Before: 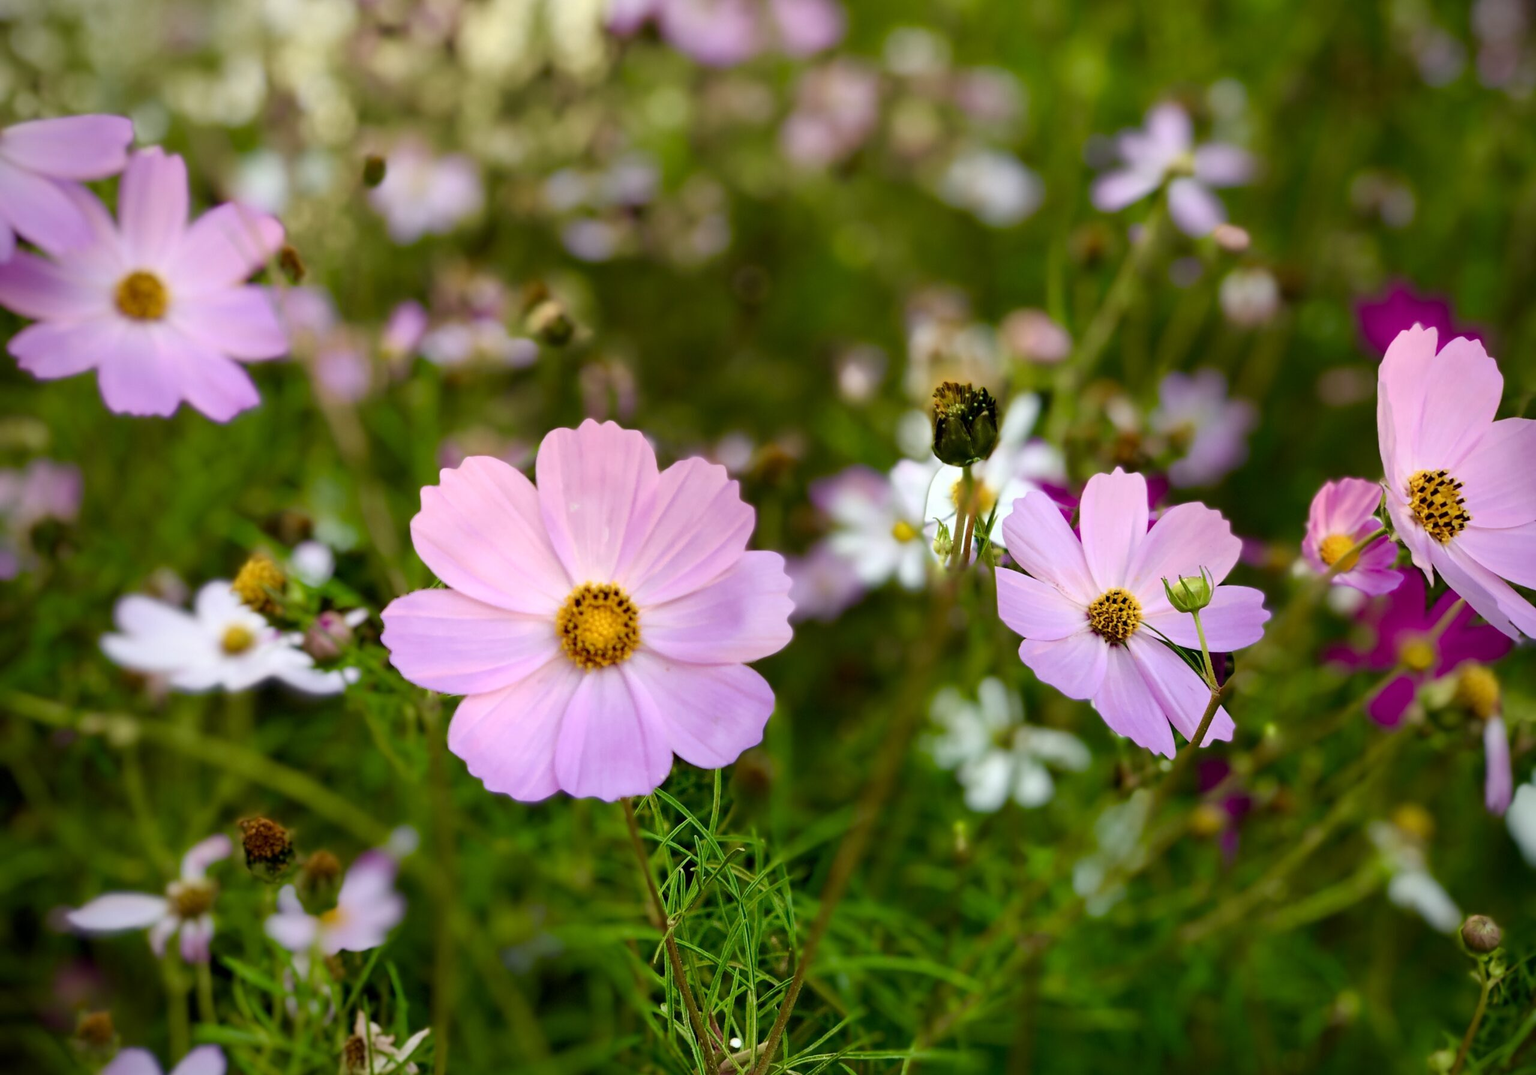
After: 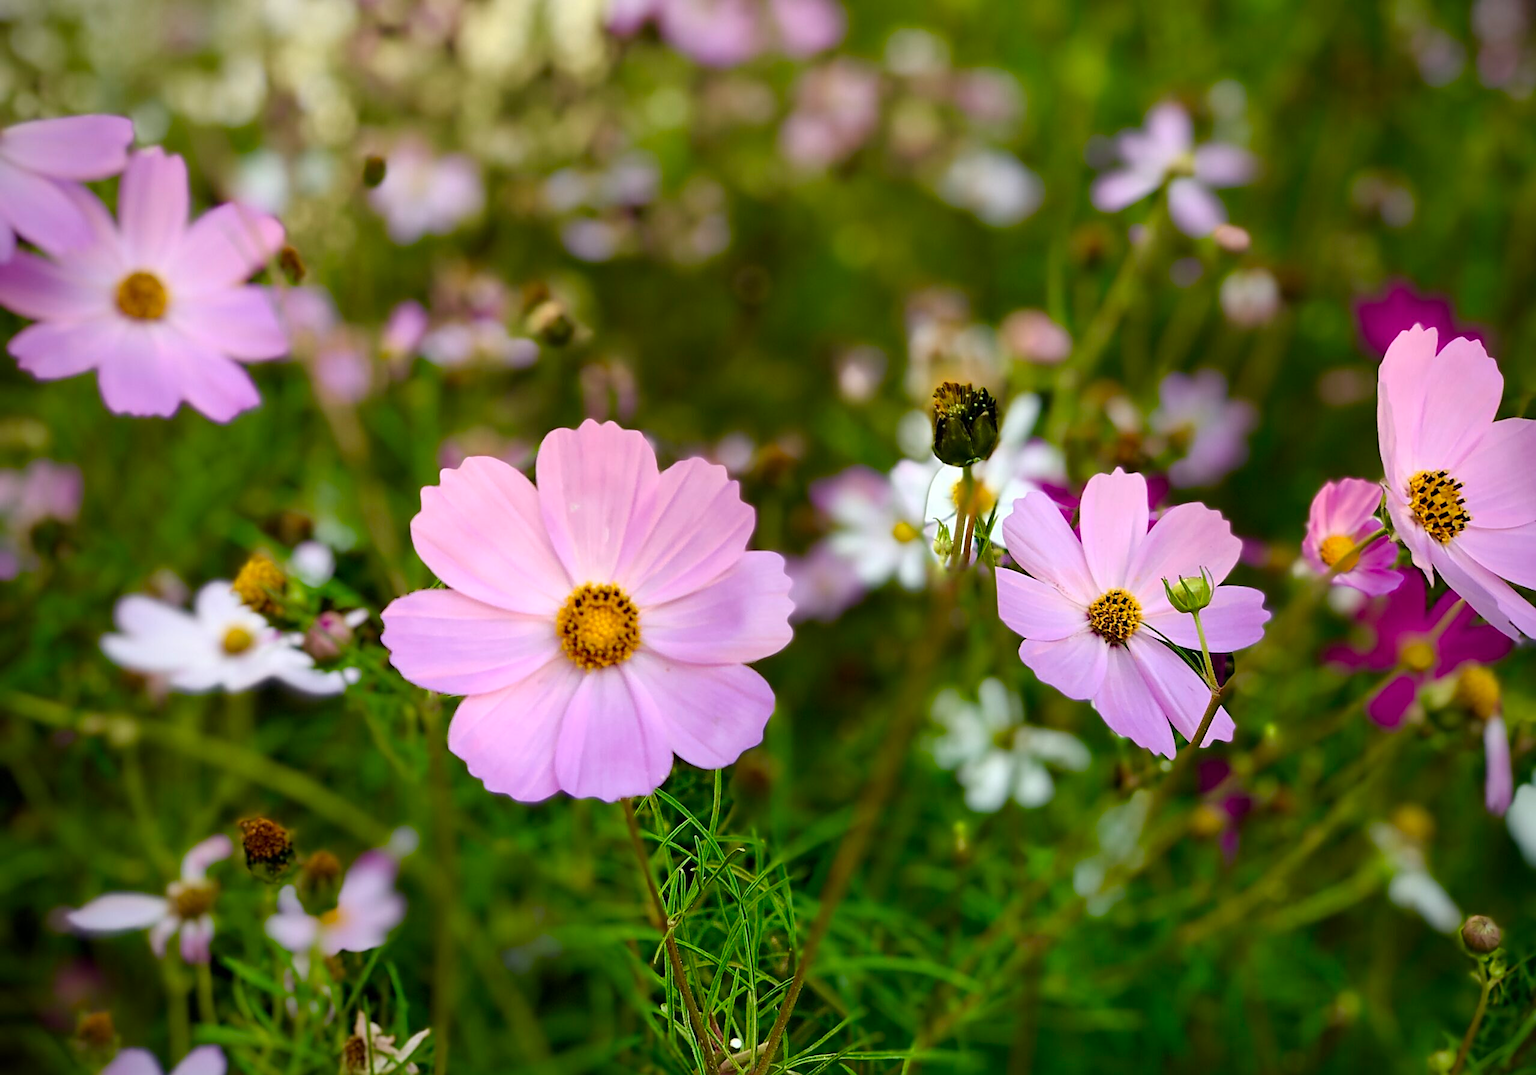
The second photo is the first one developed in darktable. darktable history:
sharpen: on, module defaults
base curve: curves: ch0 [(0, 0) (0.989, 0.992)], preserve colors none
